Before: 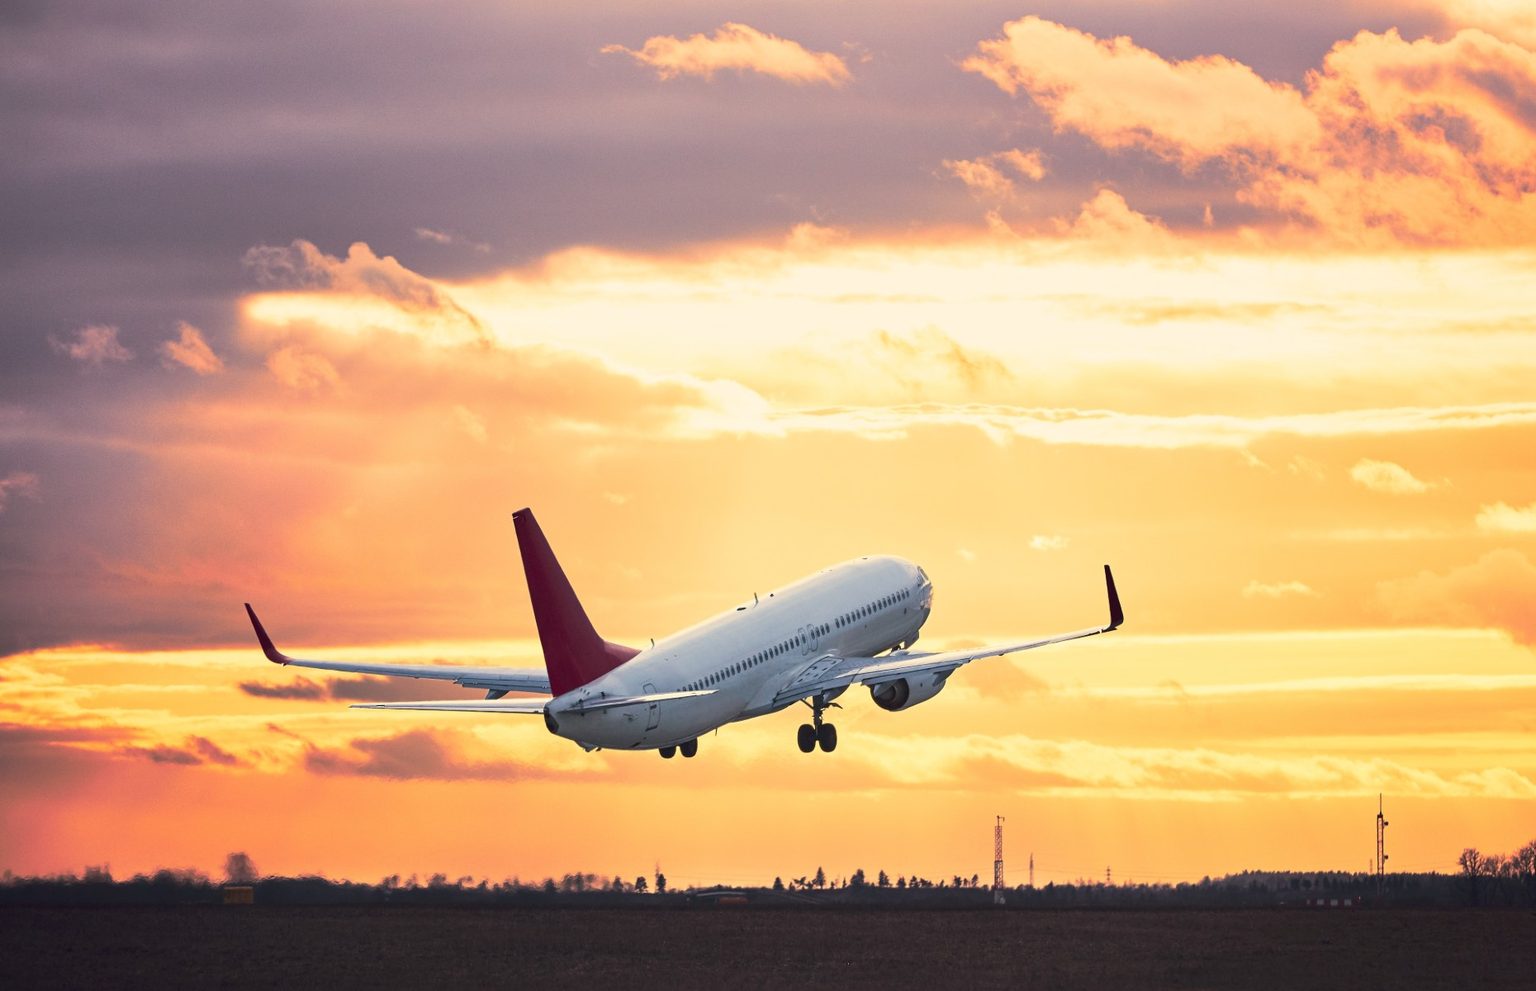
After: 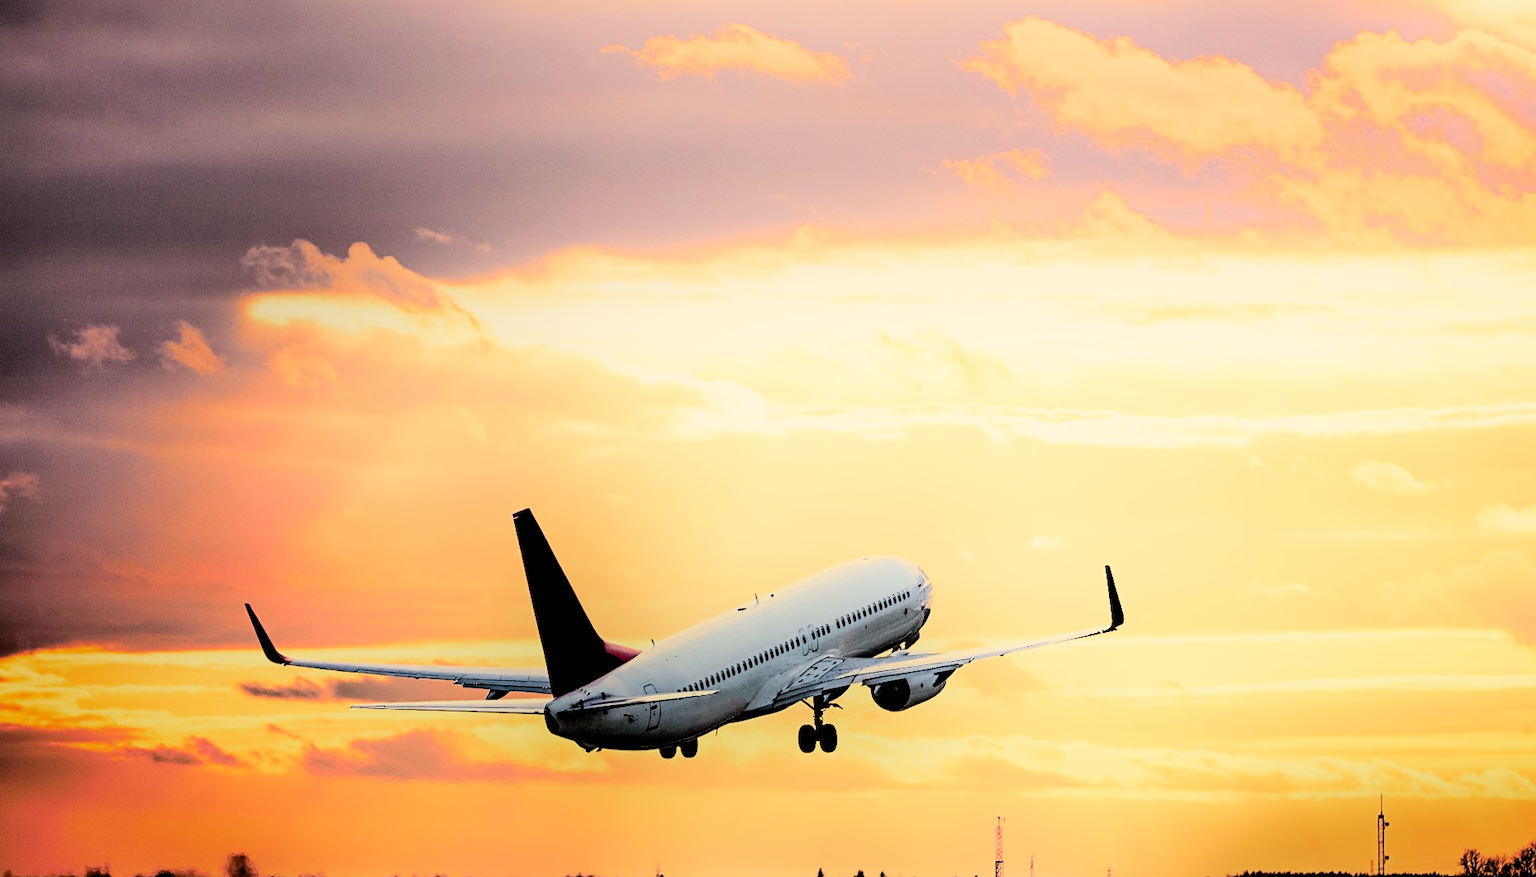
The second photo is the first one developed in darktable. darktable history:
sharpen: amount 0.2
crop and rotate: top 0%, bottom 11.49%
exposure: black level correction 0.056, compensate highlight preservation false
filmic rgb: black relative exposure -6.15 EV, white relative exposure 6.96 EV, hardness 2.23, color science v6 (2022)
tone equalizer: -8 EV -0.417 EV, -7 EV -0.389 EV, -6 EV -0.333 EV, -5 EV -0.222 EV, -3 EV 0.222 EV, -2 EV 0.333 EV, -1 EV 0.389 EV, +0 EV 0.417 EV, edges refinement/feathering 500, mask exposure compensation -1.57 EV, preserve details no
white balance: red 1.029, blue 0.92
shadows and highlights: shadows -21.3, highlights 100, soften with gaussian
